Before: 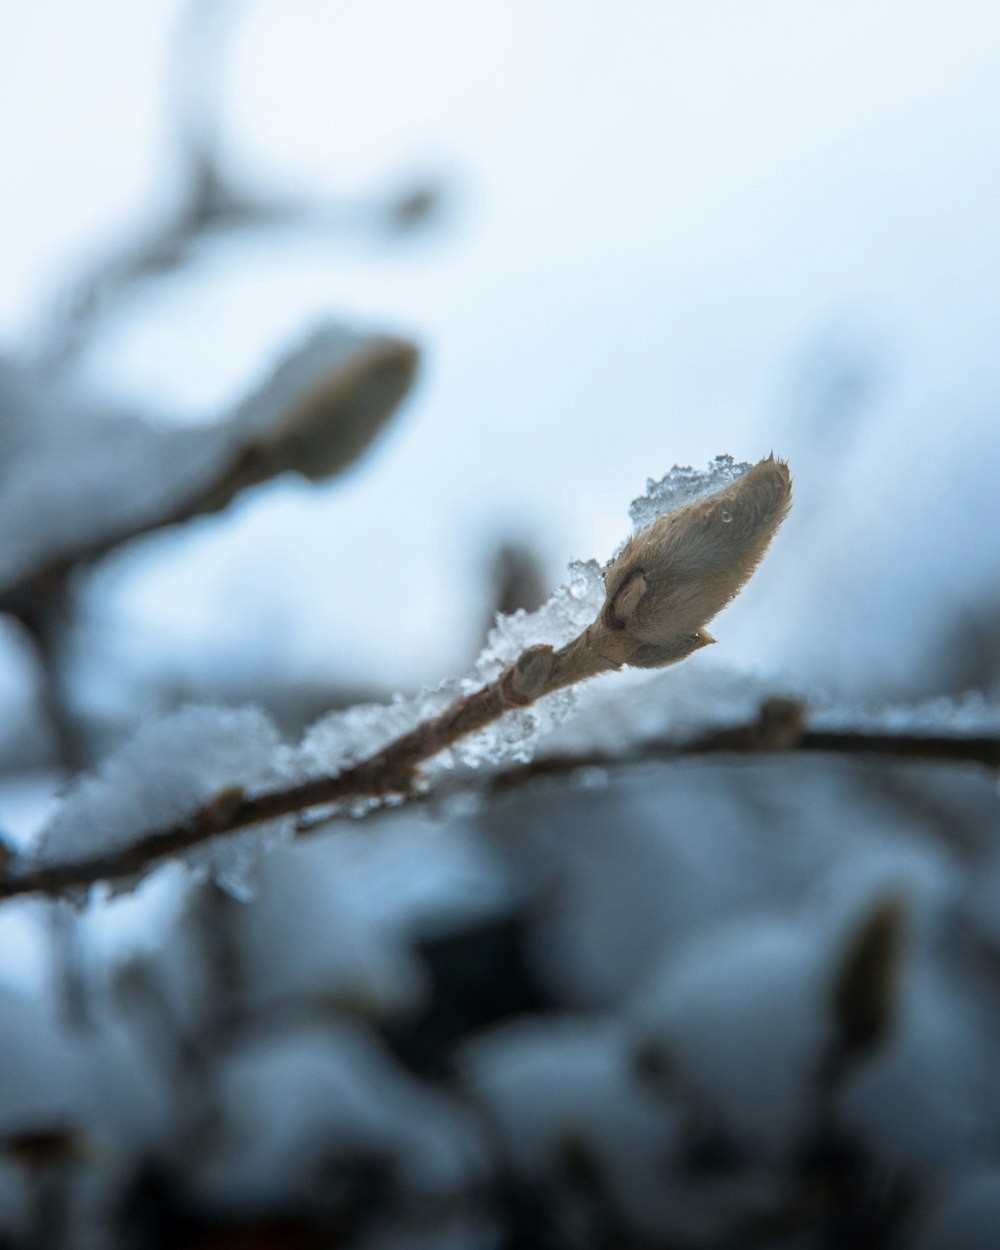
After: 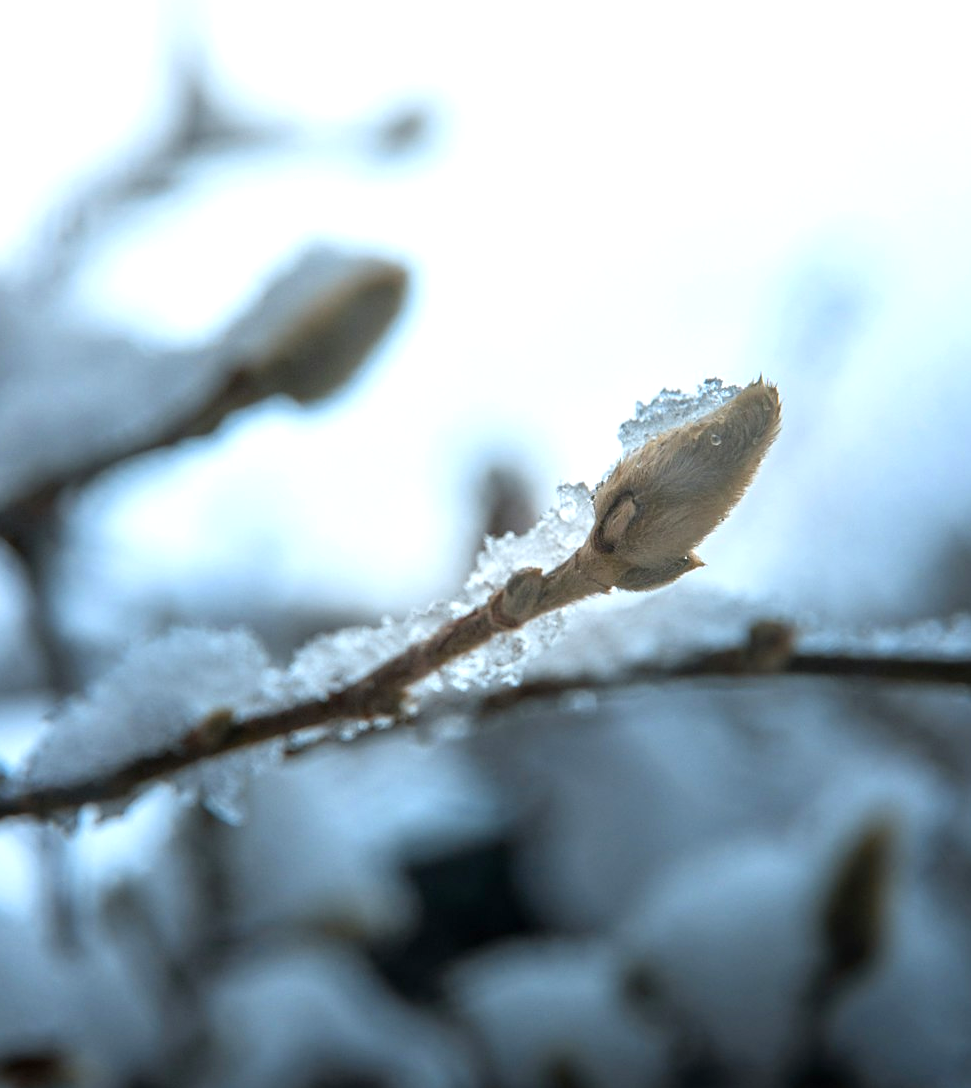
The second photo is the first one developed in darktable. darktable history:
exposure: black level correction 0.001, exposure 0.5 EV, compensate highlight preservation false
crop: left 1.122%, top 6.181%, right 1.738%, bottom 6.716%
sharpen: amount 0.201
